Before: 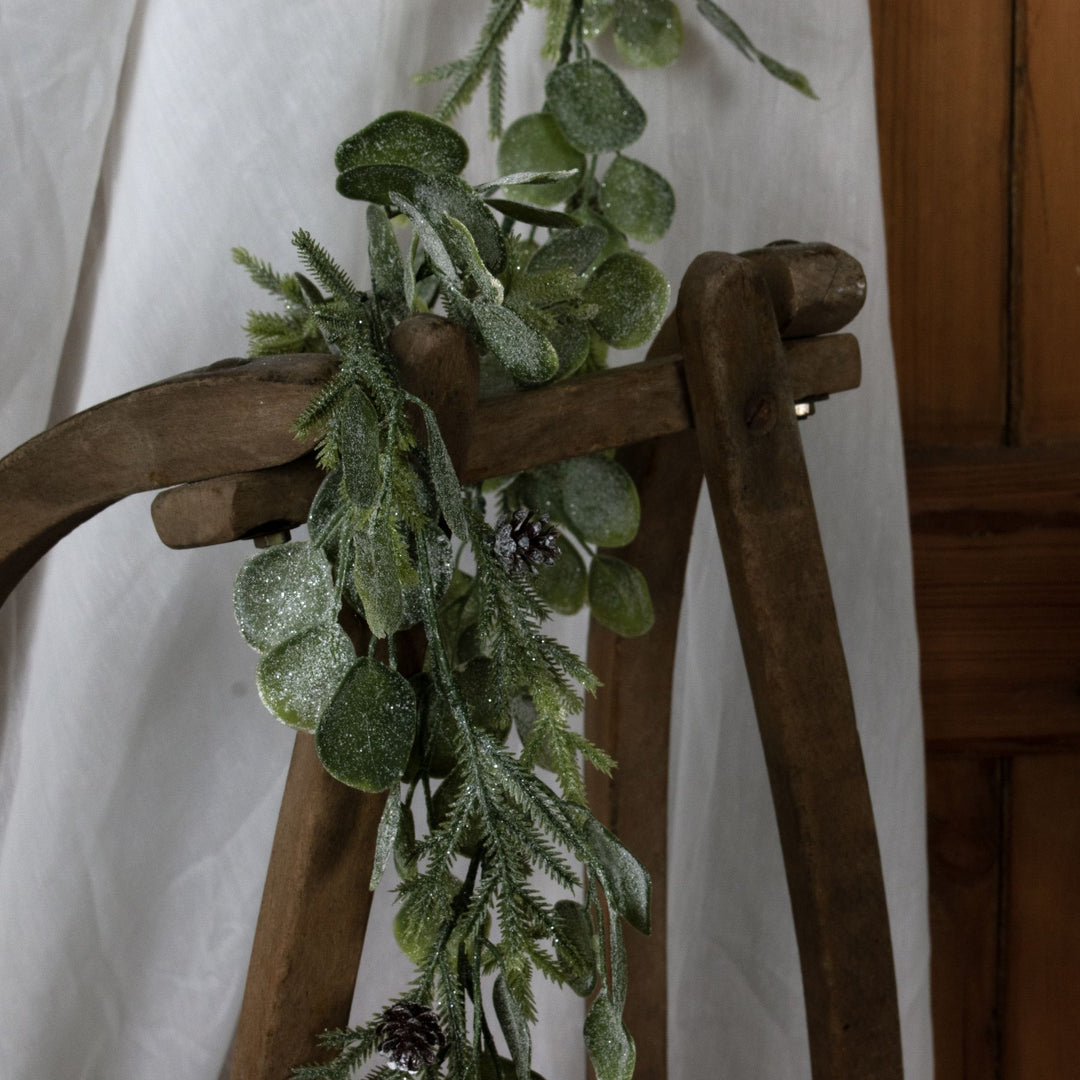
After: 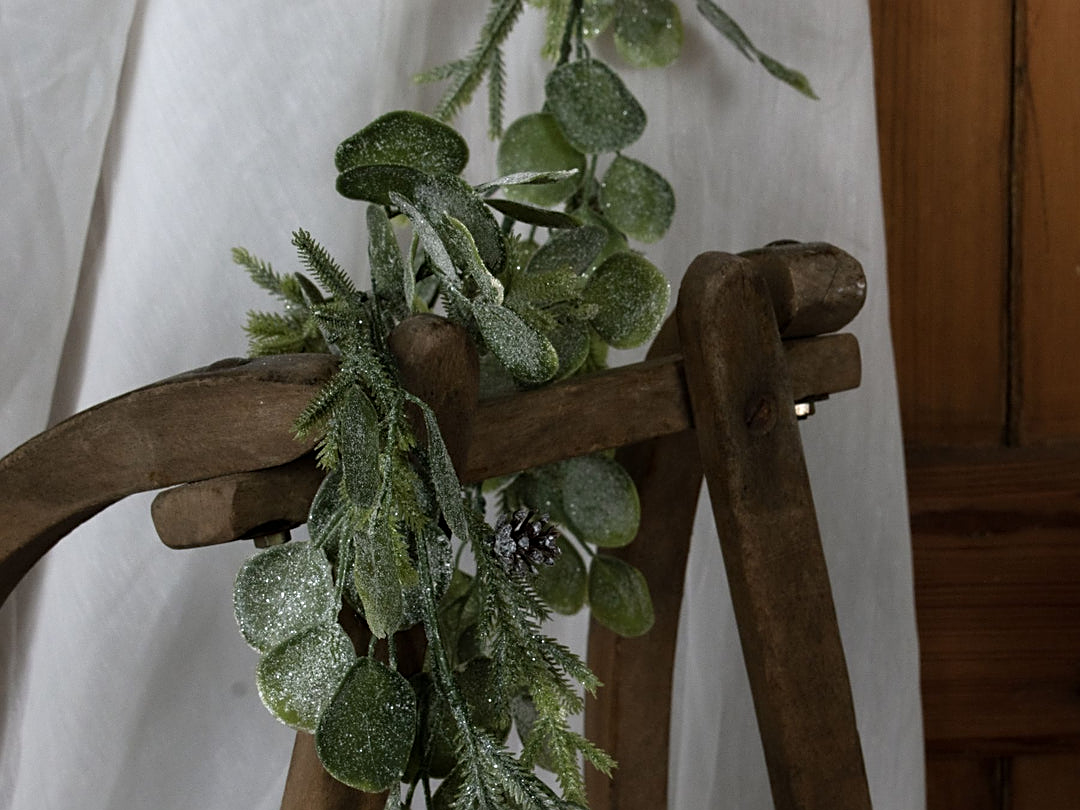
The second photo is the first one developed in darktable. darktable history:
crop: bottom 24.989%
sharpen: on, module defaults
